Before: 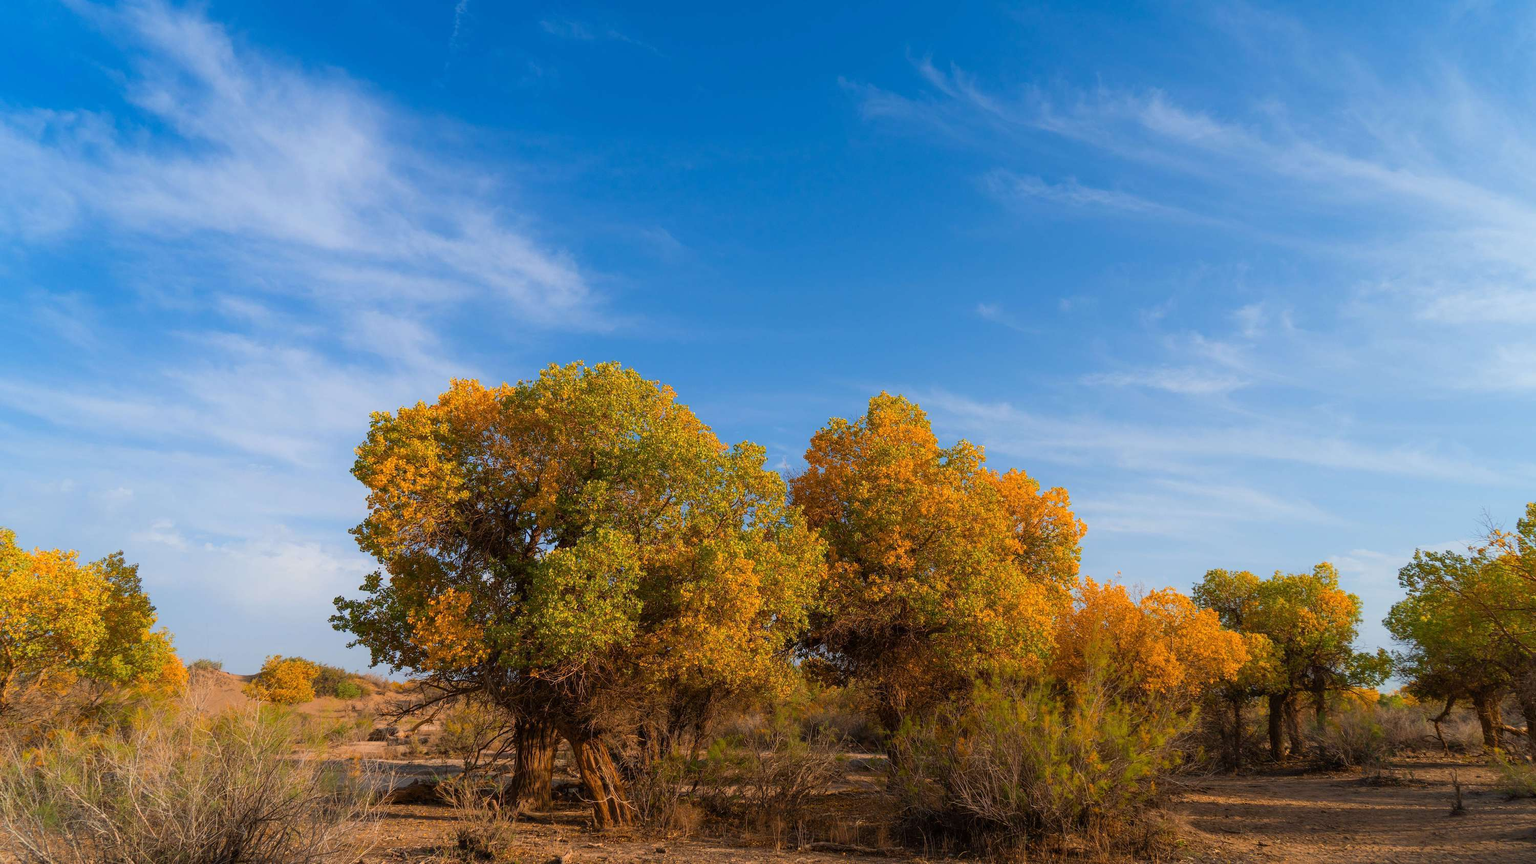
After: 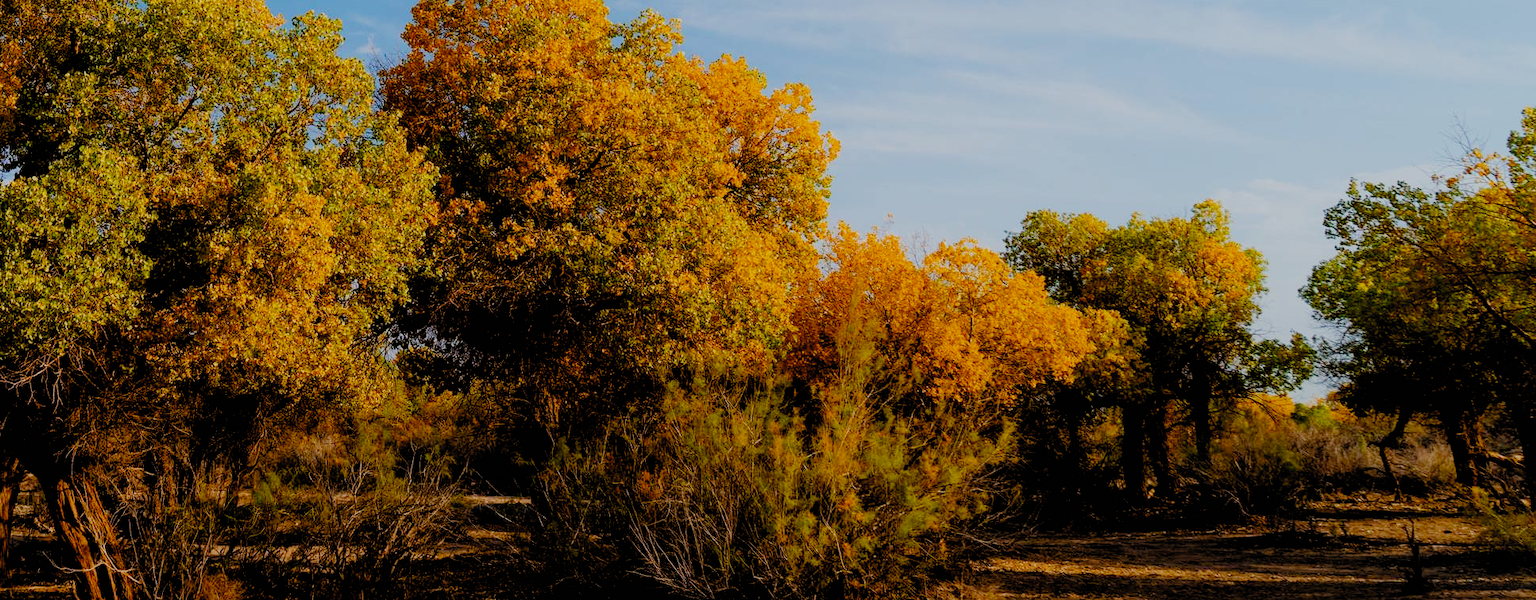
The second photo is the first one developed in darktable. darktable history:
filmic rgb: black relative exposure -2.85 EV, white relative exposure 4.56 EV, hardness 1.77, contrast 1.25, preserve chrominance no, color science v5 (2021)
crop and rotate: left 35.509%, top 50.238%, bottom 4.934%
